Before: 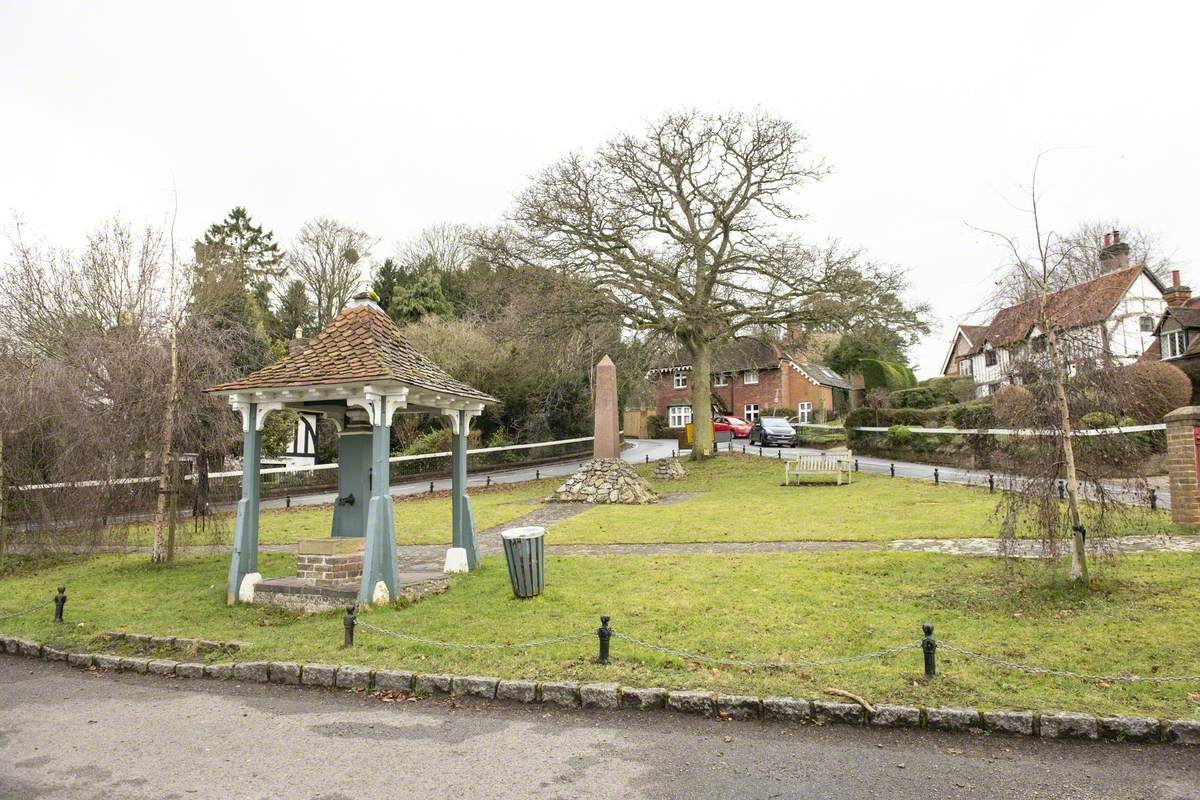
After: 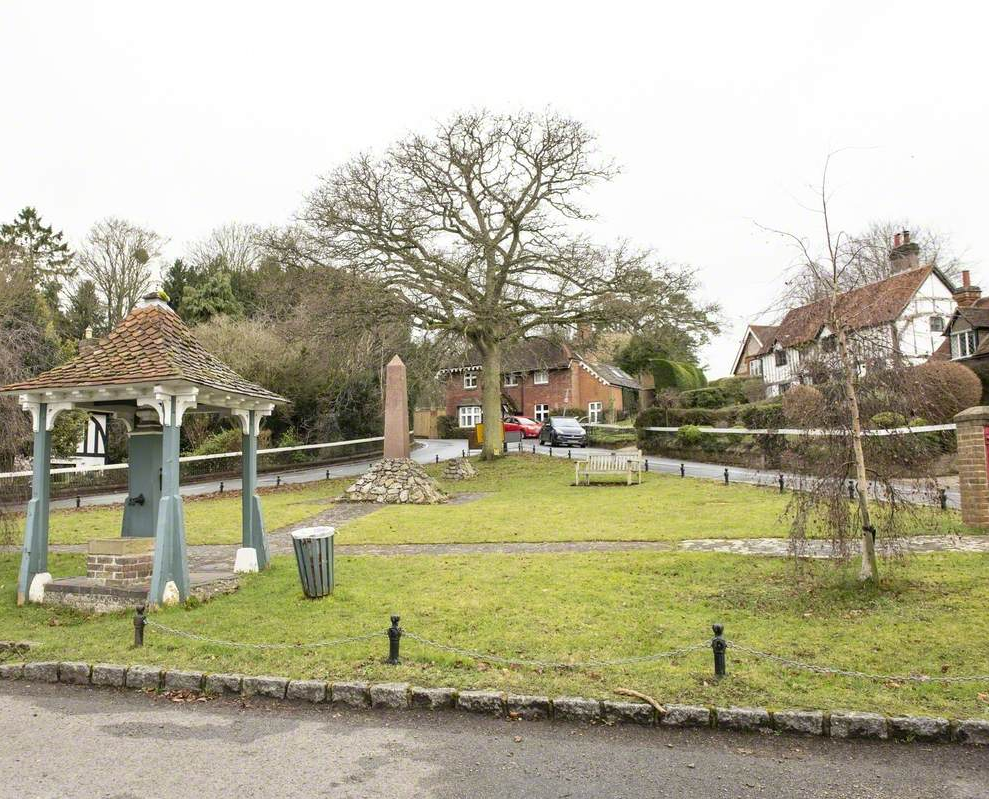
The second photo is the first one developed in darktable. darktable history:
crop: left 17.555%, bottom 0.025%
